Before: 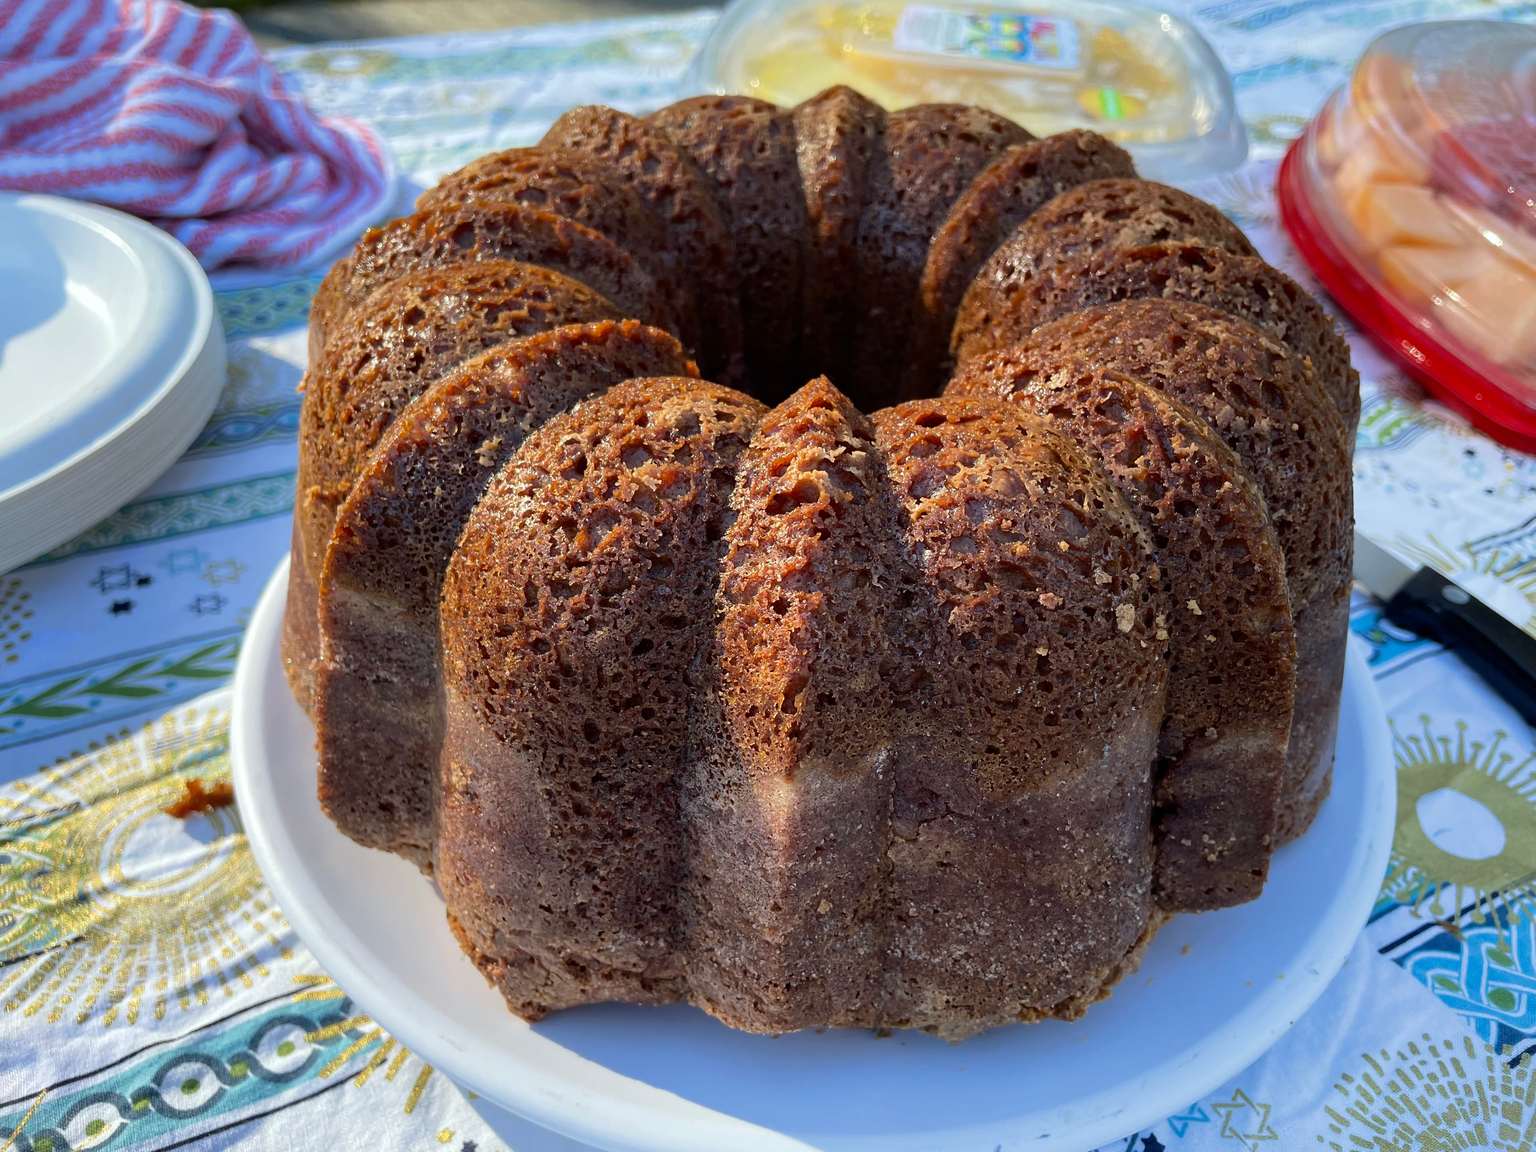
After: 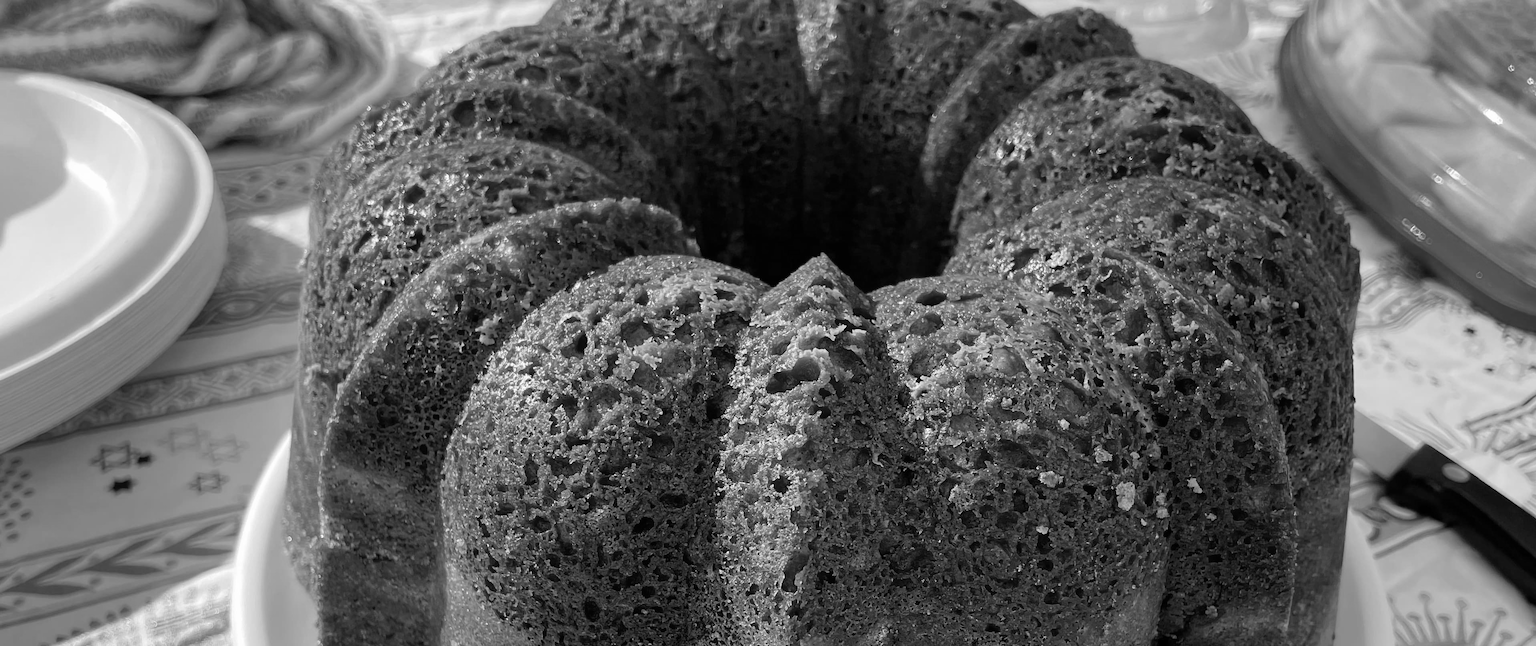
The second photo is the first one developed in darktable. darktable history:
crop and rotate: top 10.605%, bottom 33.274%
monochrome: on, module defaults
